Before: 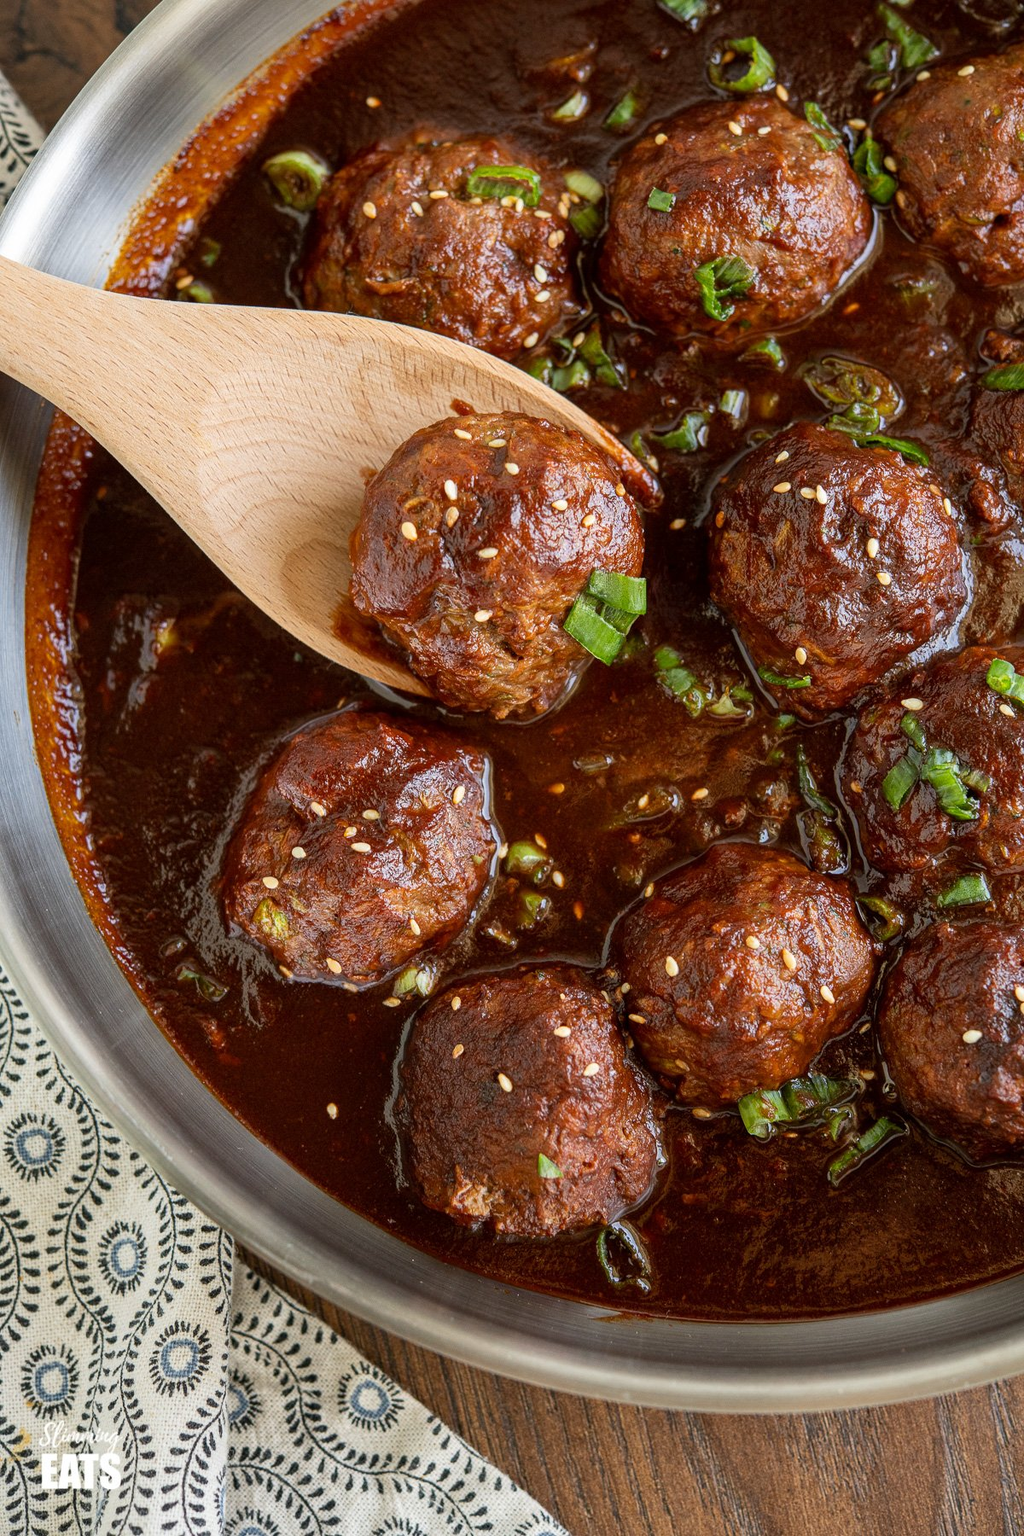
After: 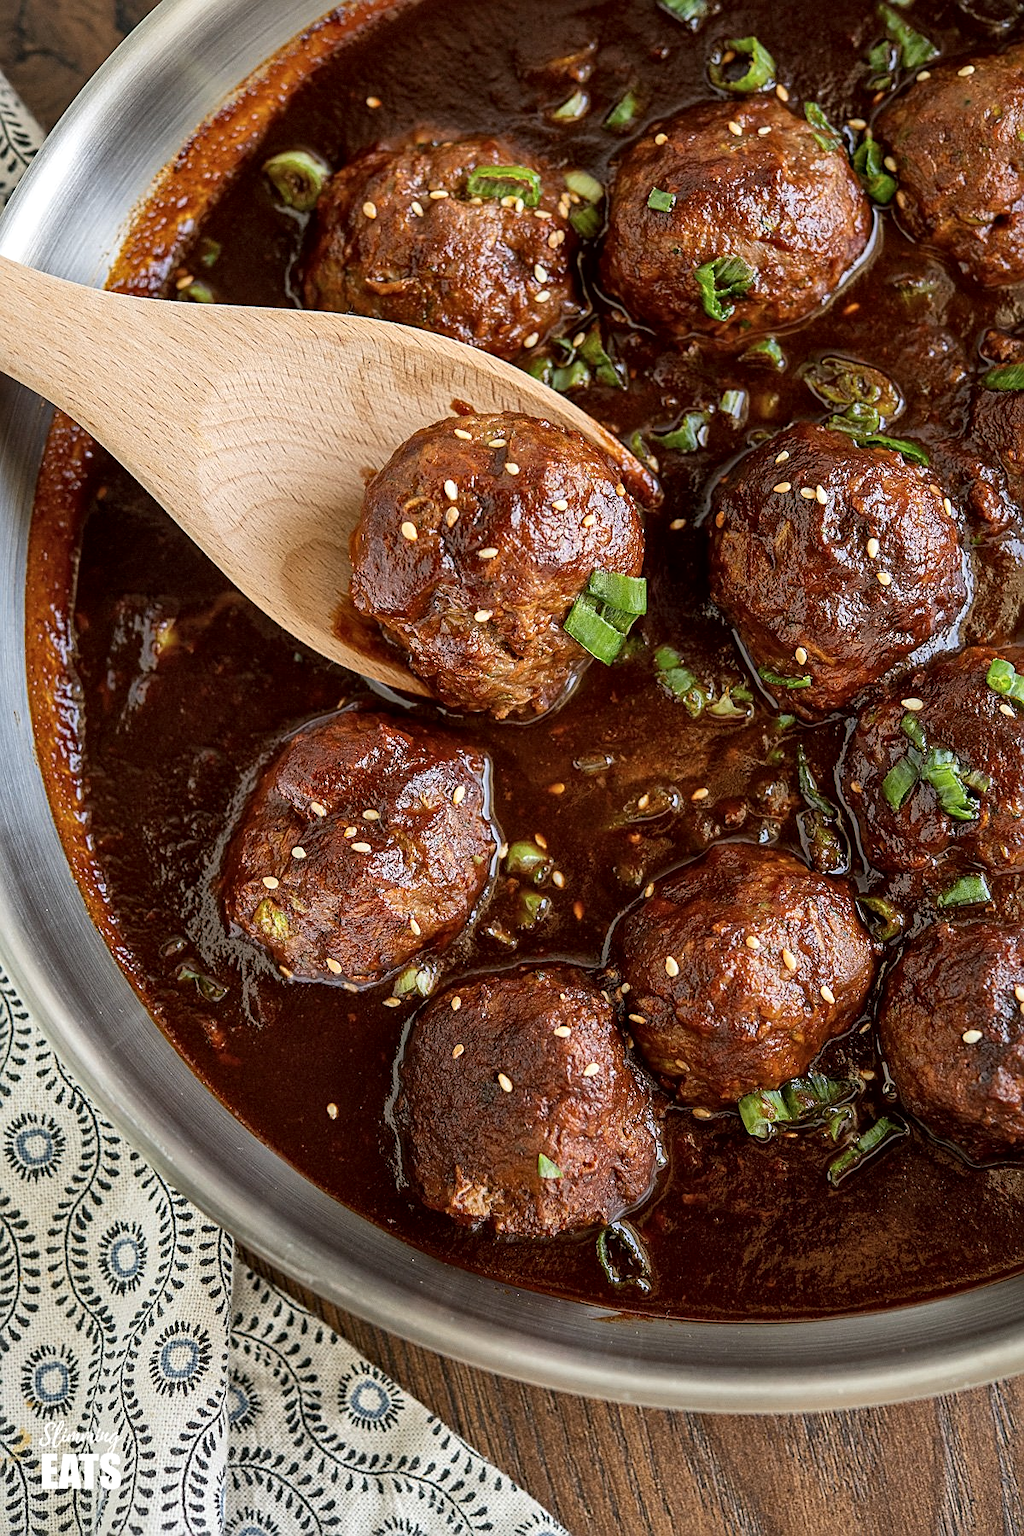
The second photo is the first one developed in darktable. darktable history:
local contrast: mode bilateral grid, contrast 21, coarseness 50, detail 132%, midtone range 0.2
contrast brightness saturation: saturation -0.067
sharpen: on, module defaults
exposure: compensate highlight preservation false
